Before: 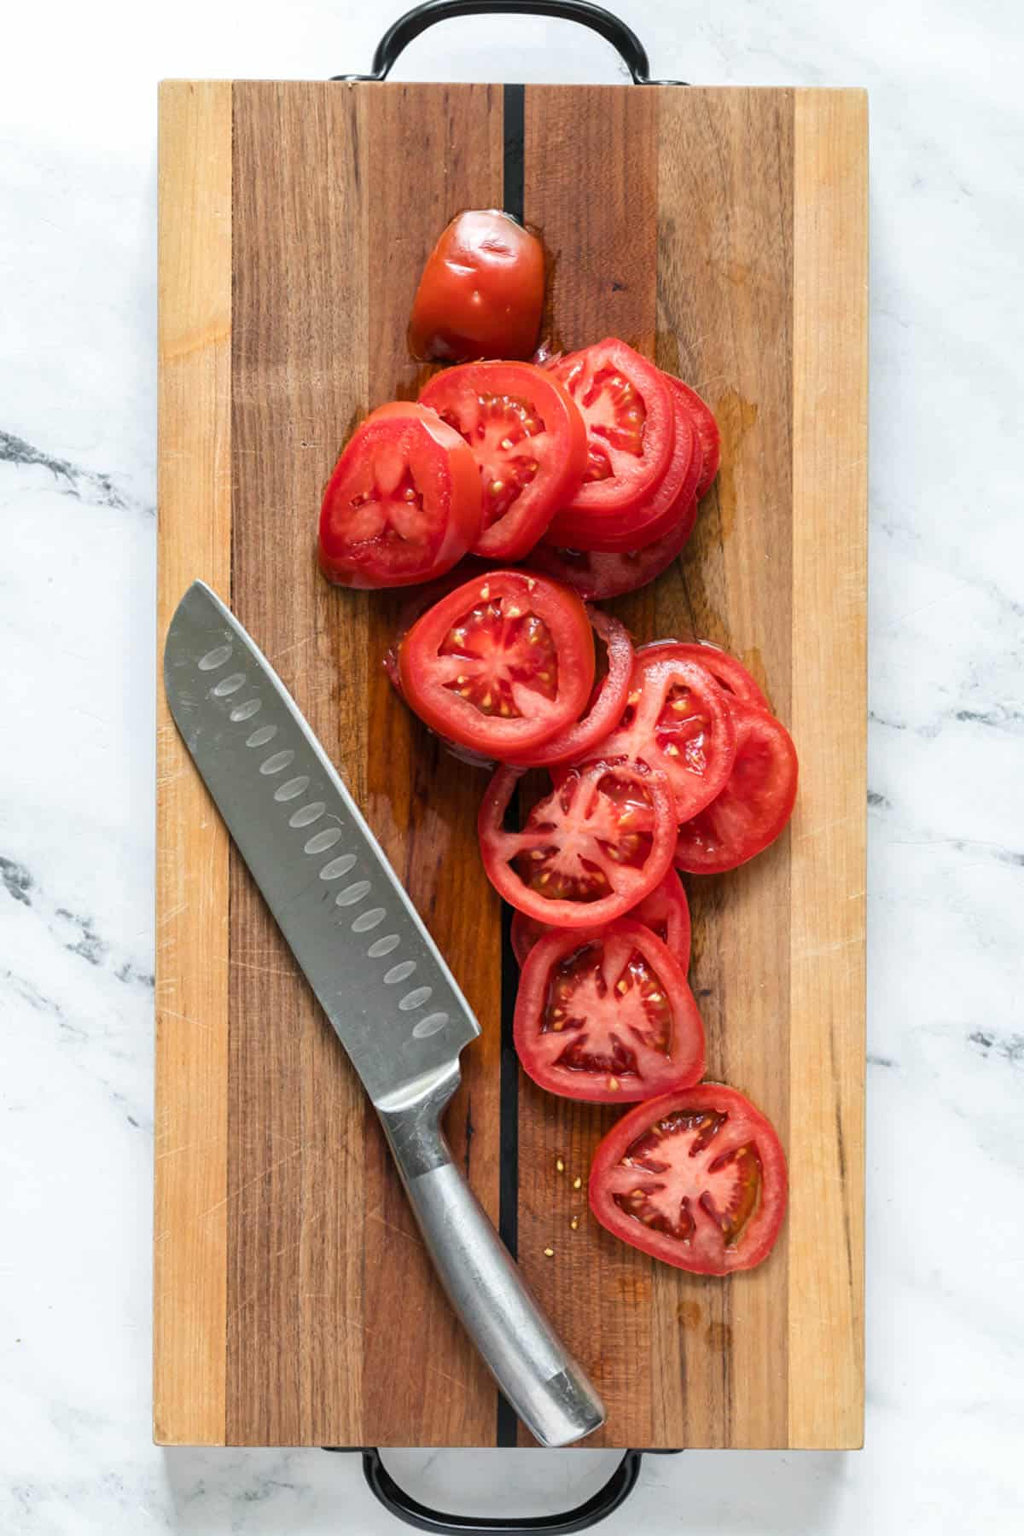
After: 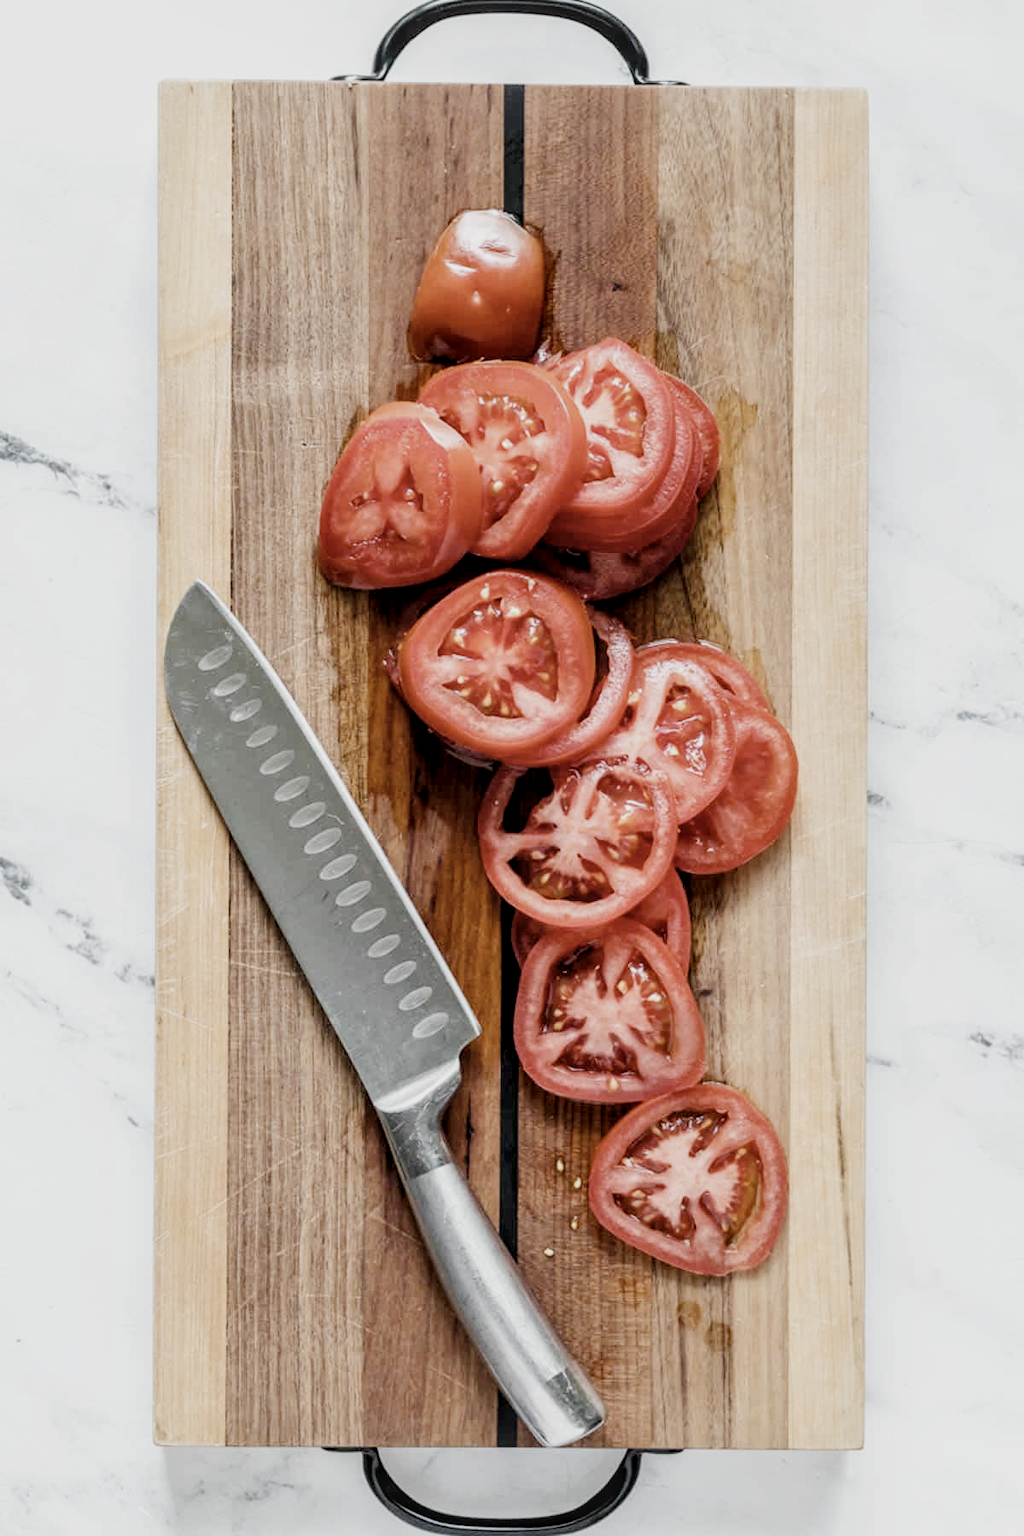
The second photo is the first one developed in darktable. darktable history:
local contrast: on, module defaults
exposure: exposure 0.6 EV, compensate exposure bias true, compensate highlight preservation false
contrast brightness saturation: contrast 0.099, saturation -0.363
filmic rgb: black relative exposure -6.96 EV, white relative exposure 5.69 EV, hardness 2.86, add noise in highlights 0, preserve chrominance no, color science v3 (2019), use custom middle-gray values true, contrast in highlights soft
